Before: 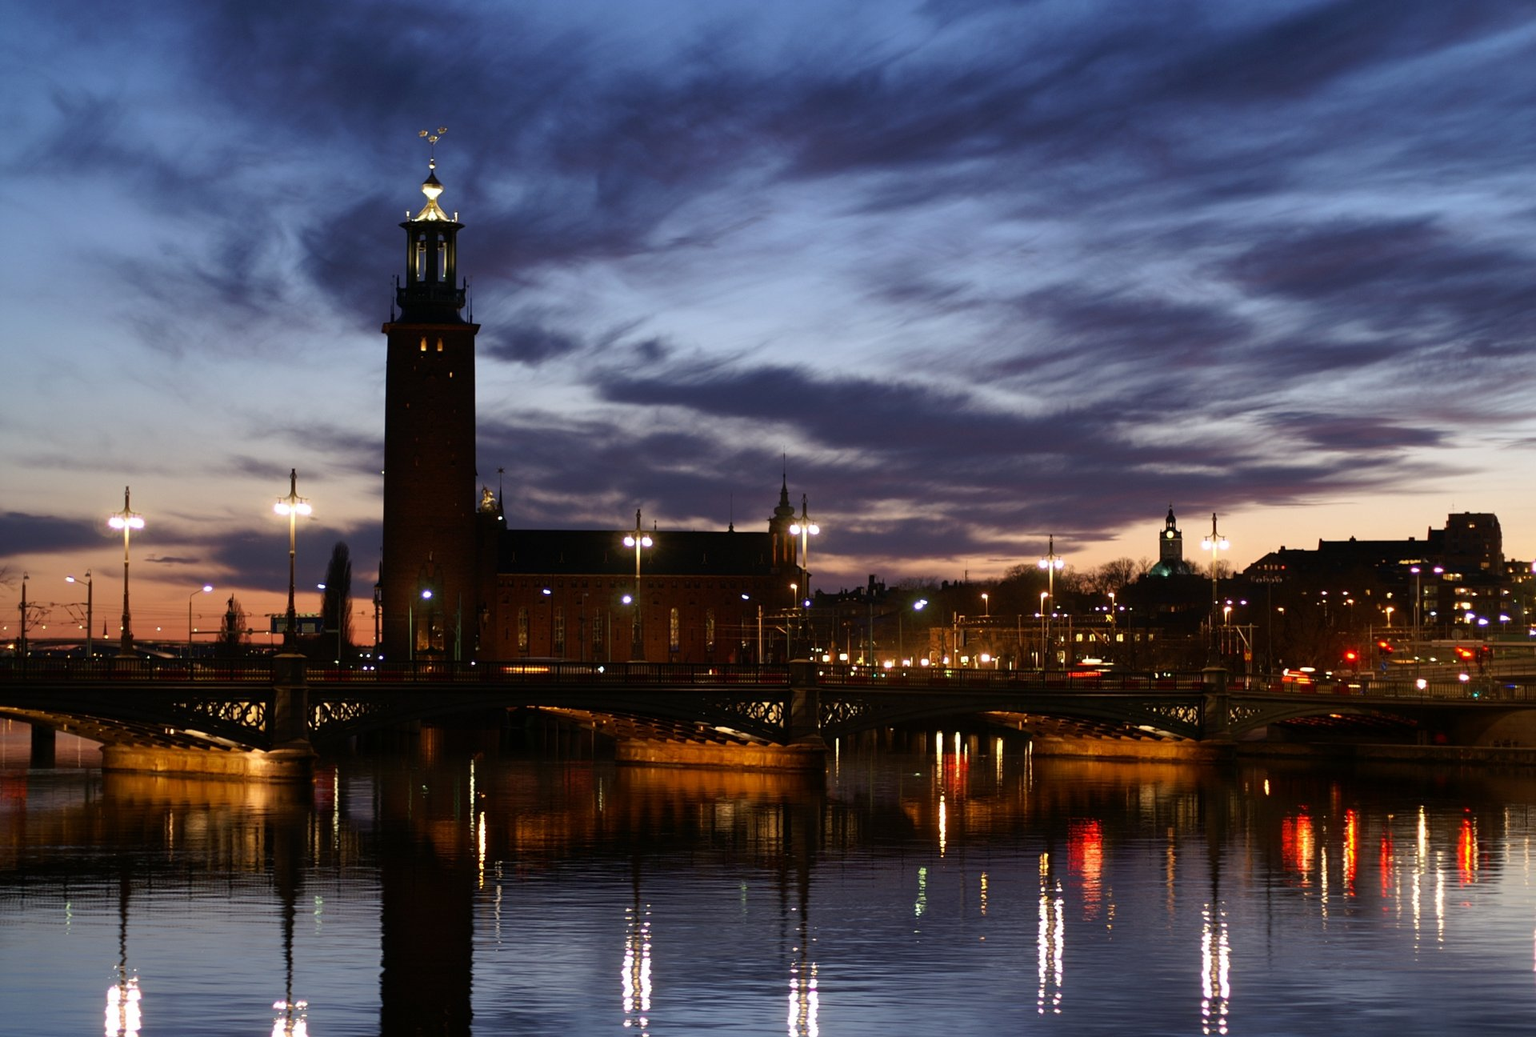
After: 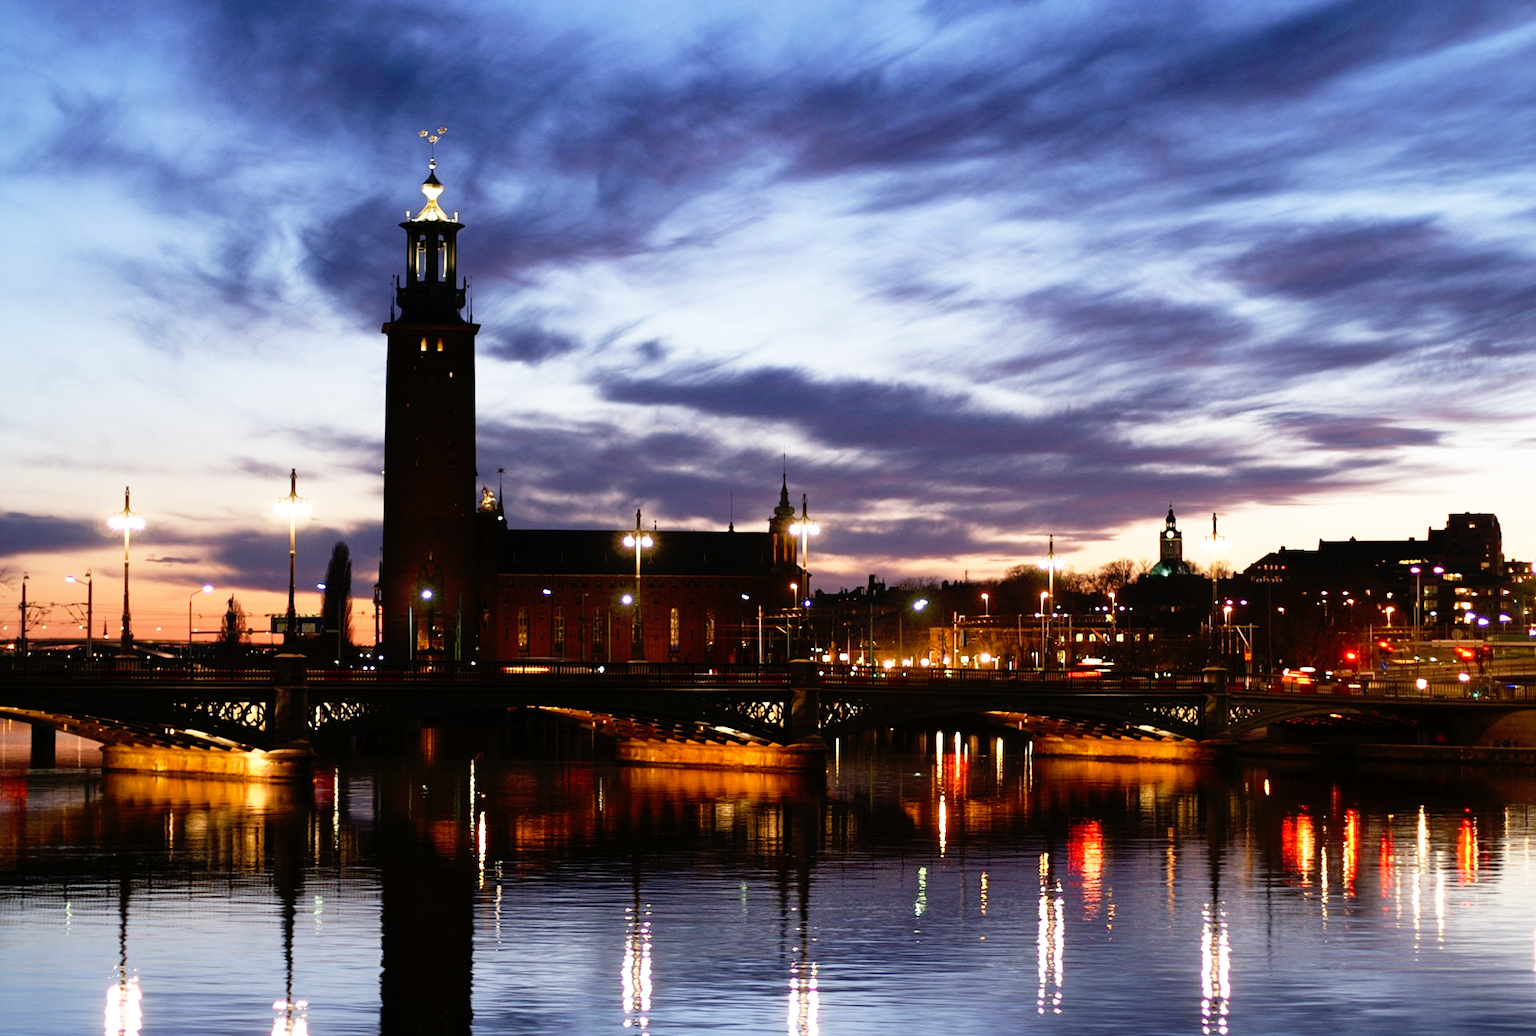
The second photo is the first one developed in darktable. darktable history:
contrast brightness saturation: contrast 0.014, saturation -0.054
base curve: curves: ch0 [(0, 0) (0.012, 0.01) (0.073, 0.168) (0.31, 0.711) (0.645, 0.957) (1, 1)], preserve colors none
